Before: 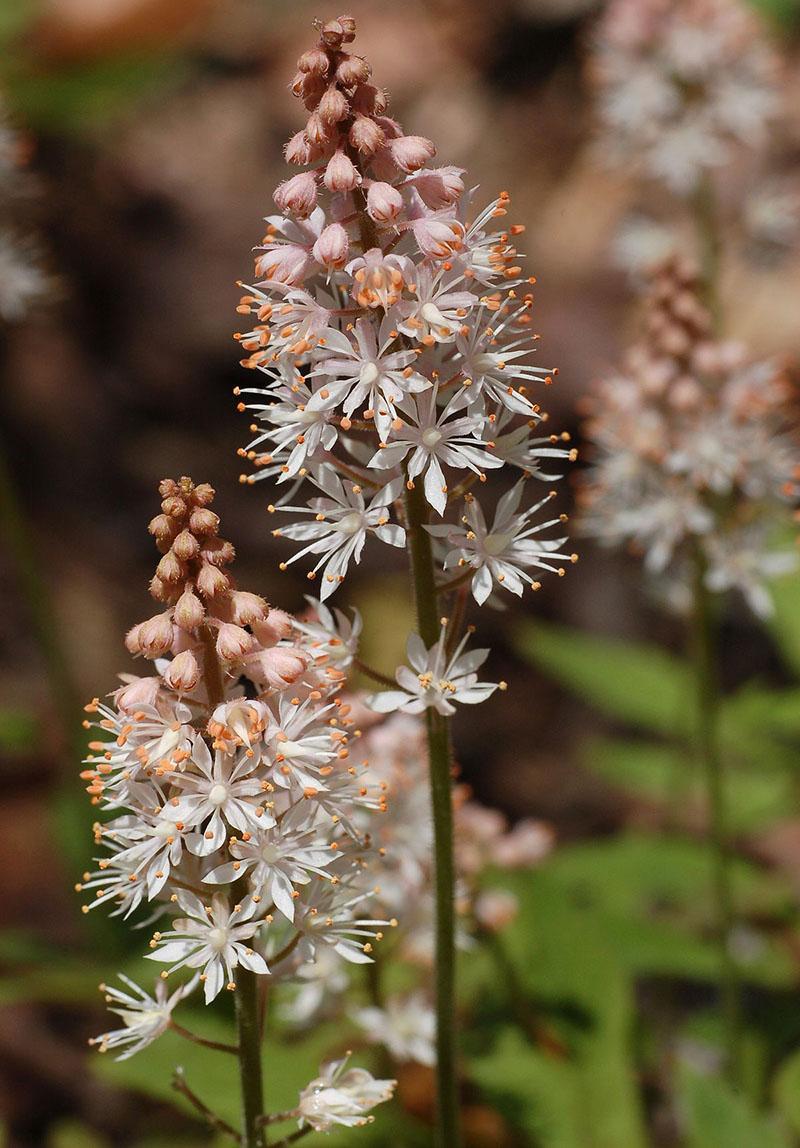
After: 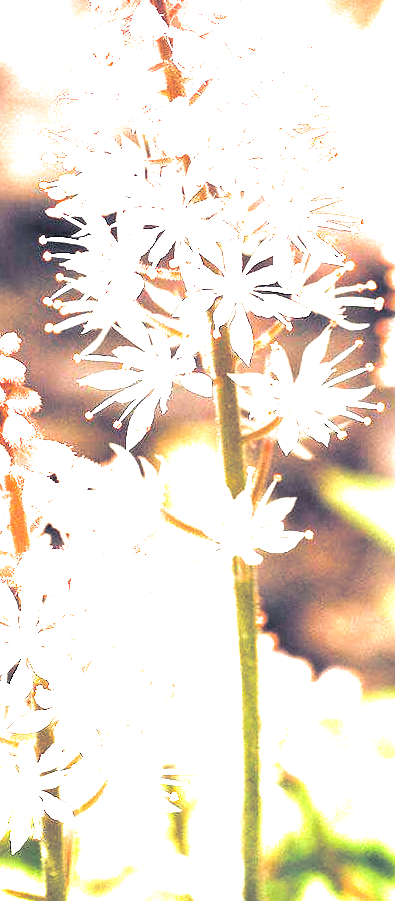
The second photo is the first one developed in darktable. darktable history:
crop and rotate: angle 0.02°, left 24.353%, top 13.219%, right 26.156%, bottom 8.224%
split-toning: shadows › hue 230.4°
exposure: black level correction 0, exposure 4 EV, compensate exposure bias true, compensate highlight preservation false
